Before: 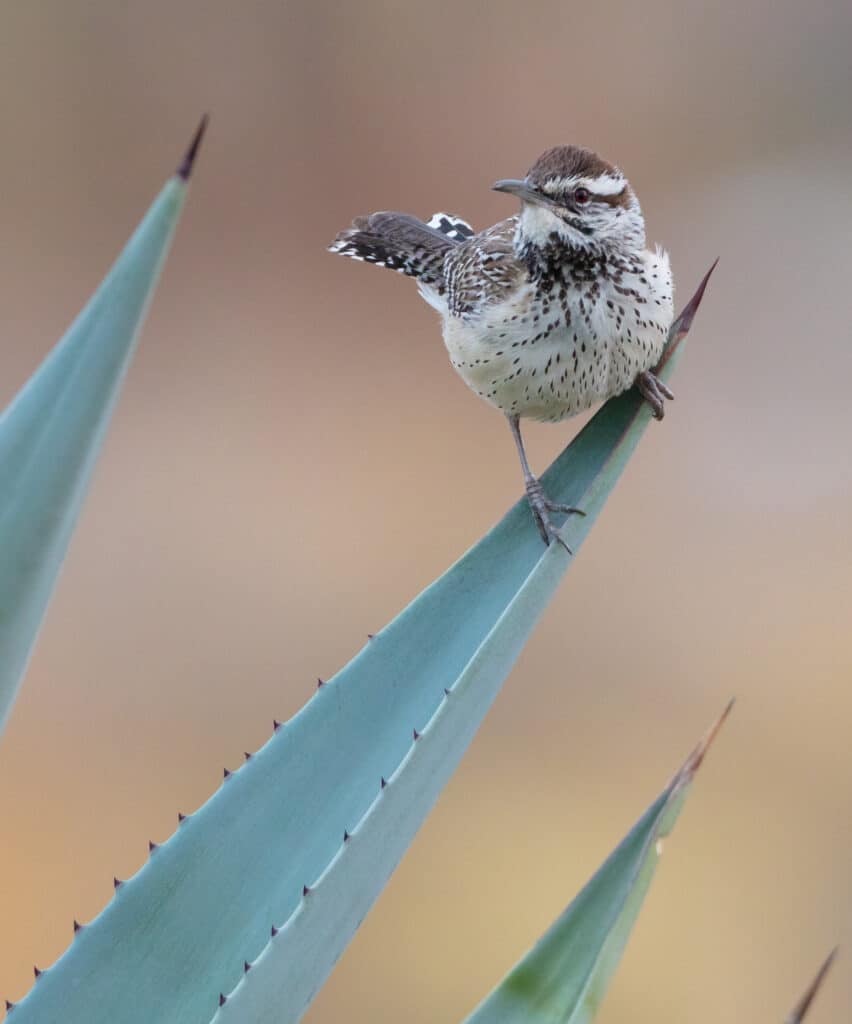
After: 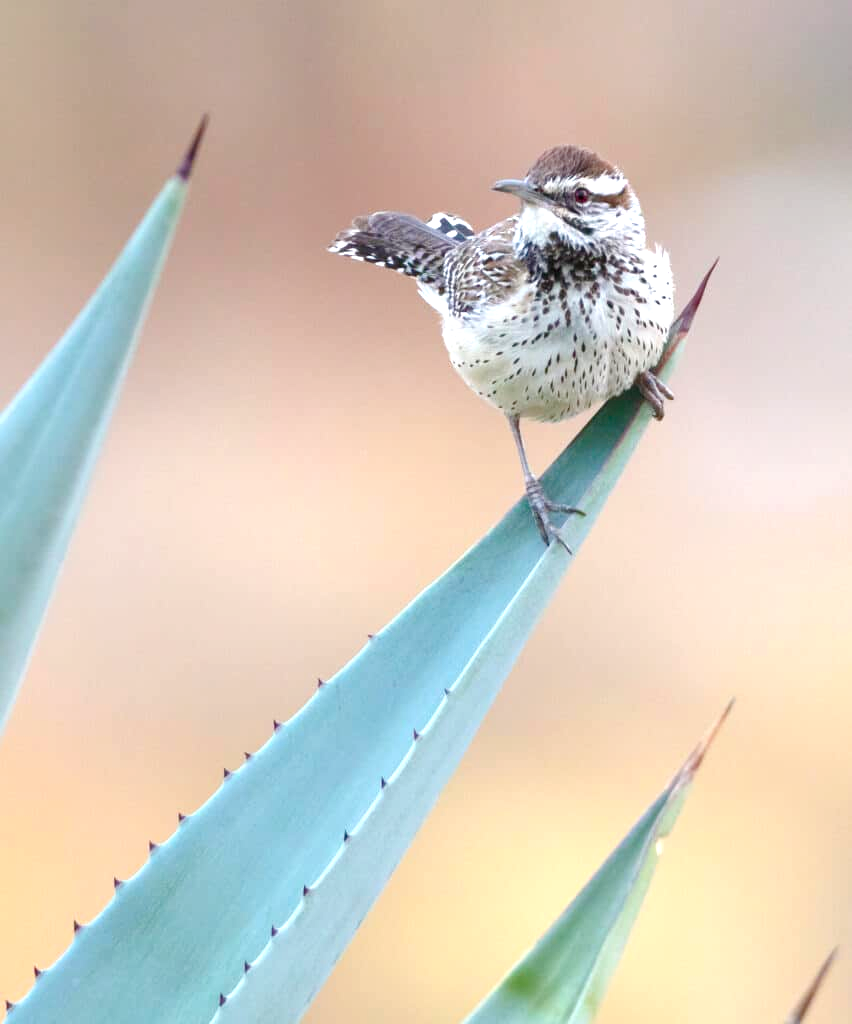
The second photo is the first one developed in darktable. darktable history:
color balance rgb: perceptual saturation grading › global saturation 20%, perceptual saturation grading › highlights -25.708%, perceptual saturation grading › shadows 50.29%
exposure: black level correction 0, exposure 1.001 EV, compensate exposure bias true, compensate highlight preservation false
